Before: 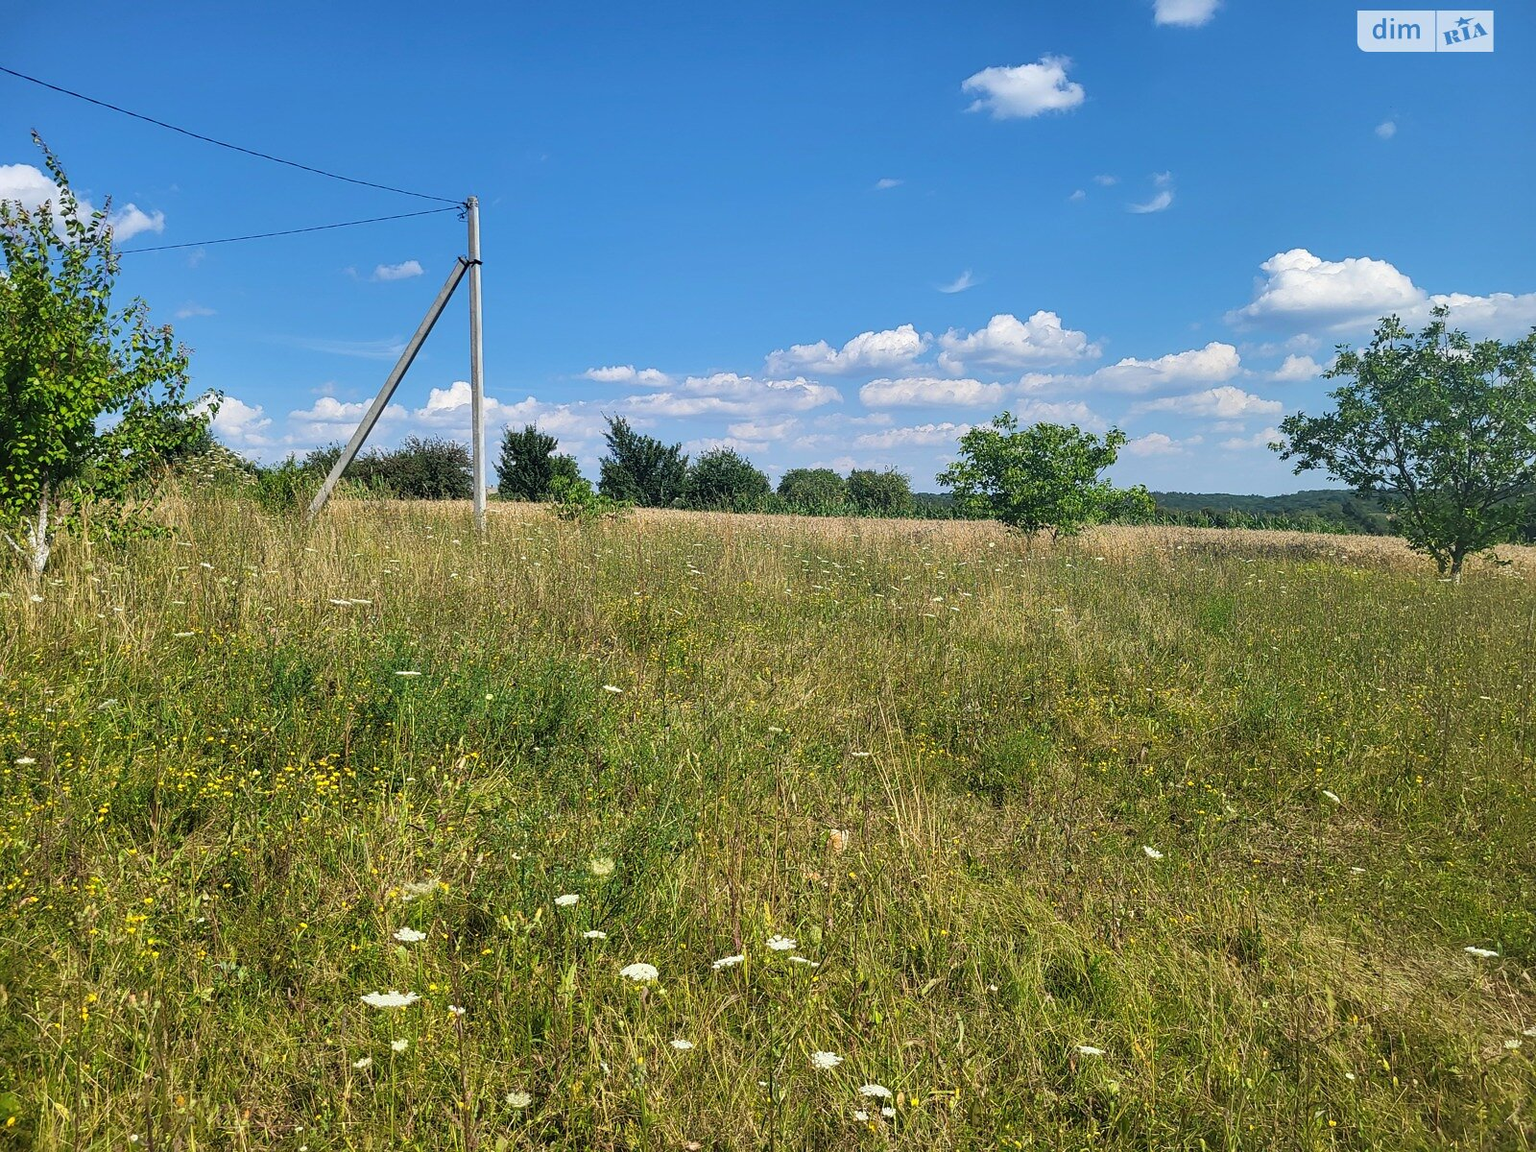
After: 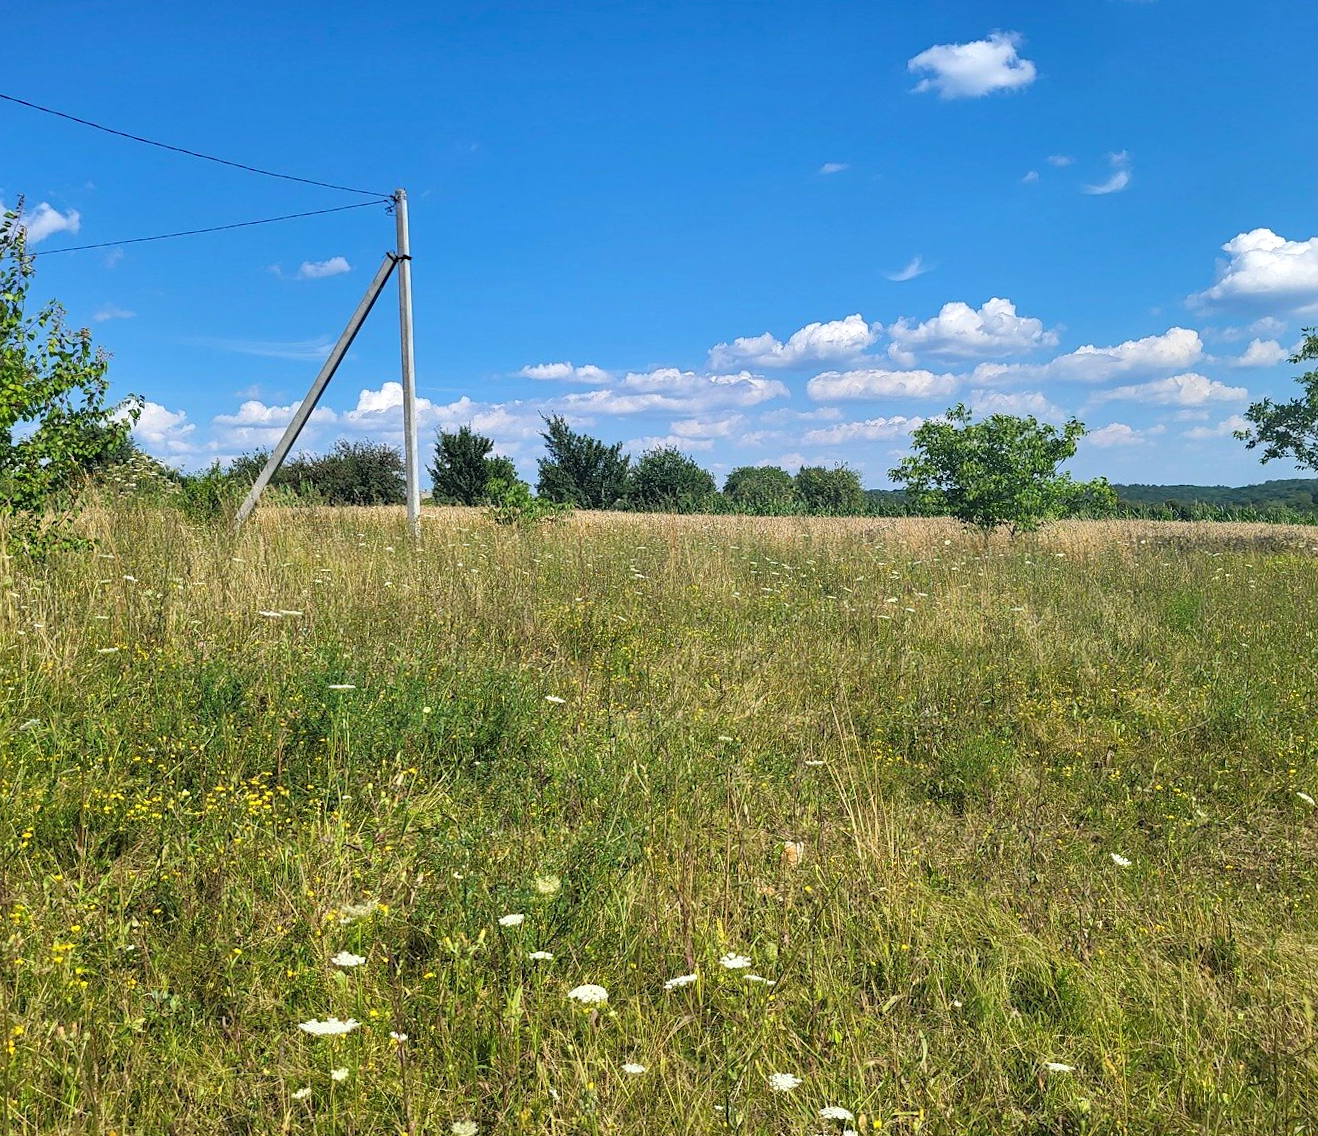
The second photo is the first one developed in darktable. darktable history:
haze removal: compatibility mode true, adaptive false
exposure: exposure 0.161 EV, compensate highlight preservation false
crop and rotate: angle 1°, left 4.281%, top 0.642%, right 11.383%, bottom 2.486%
white balance: red 0.988, blue 1.017
